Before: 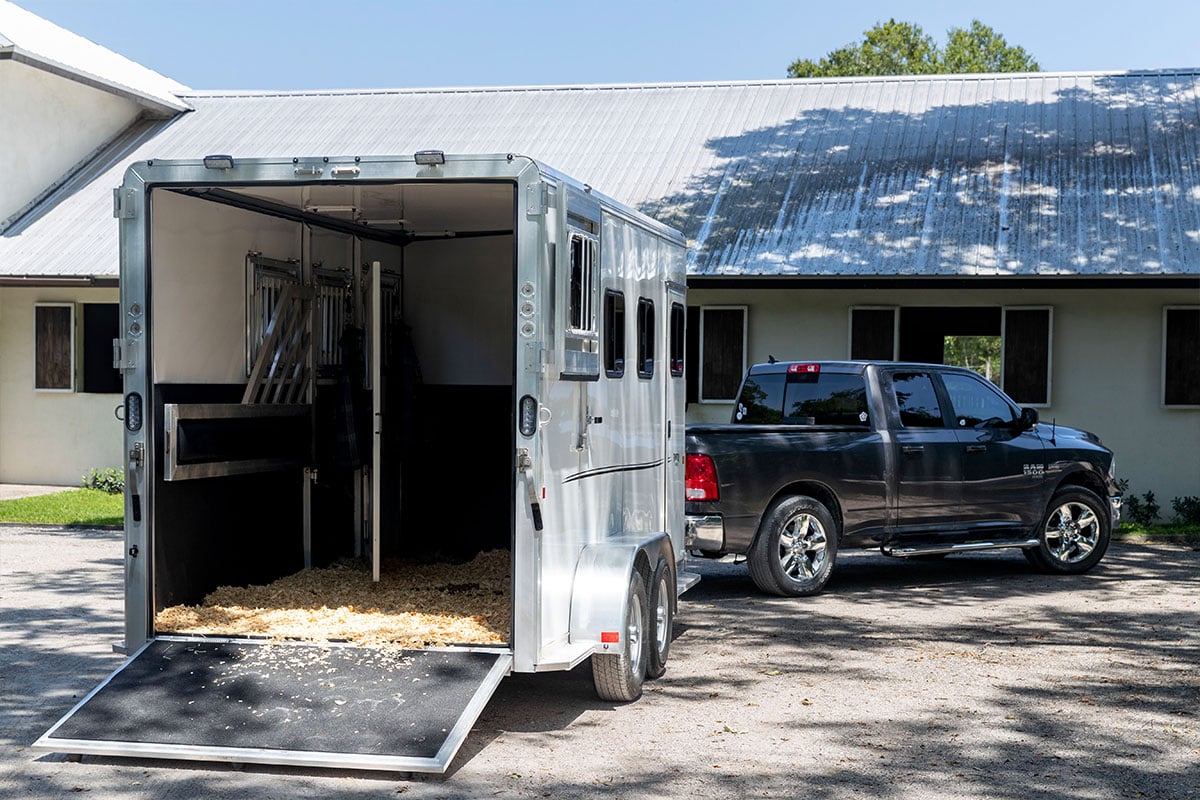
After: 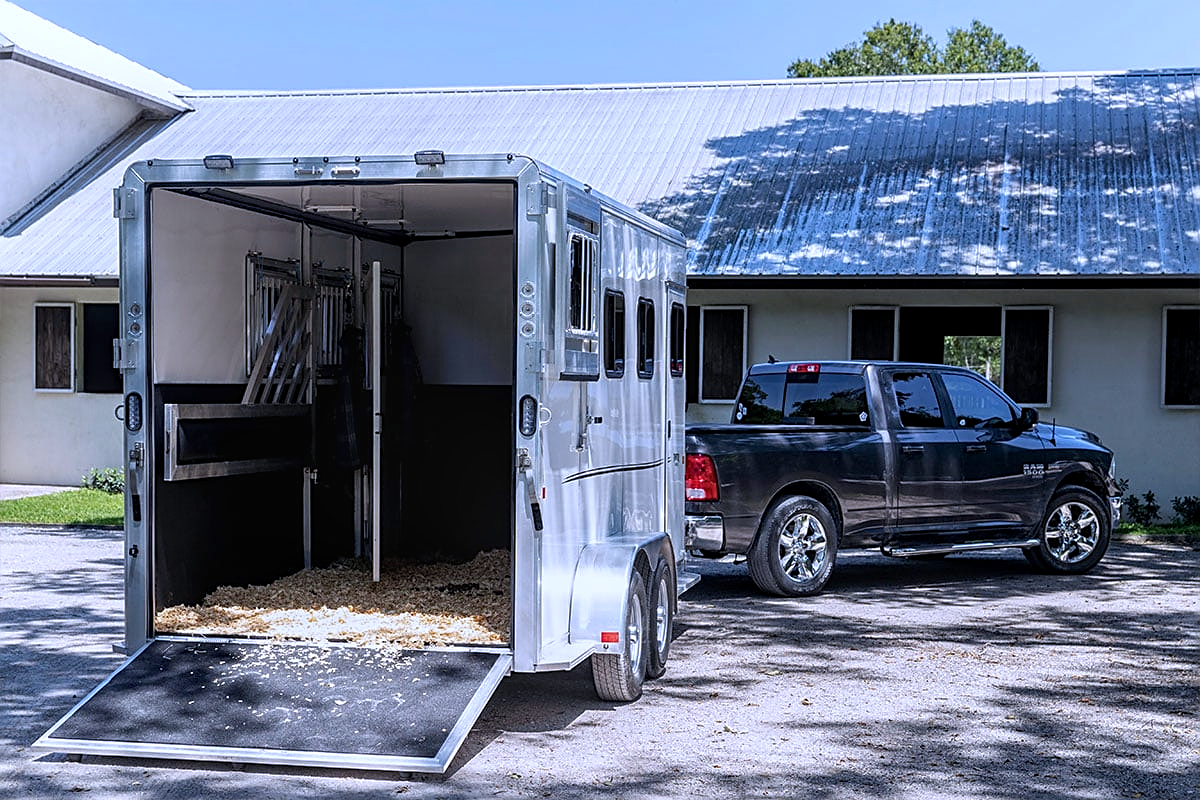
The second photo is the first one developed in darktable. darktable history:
local contrast: on, module defaults
sharpen: on, module defaults
exposure: exposure -0.04 EV, compensate exposure bias true, compensate highlight preservation false
color calibration: illuminant as shot in camera, x 0.377, y 0.393, temperature 4208.23 K
